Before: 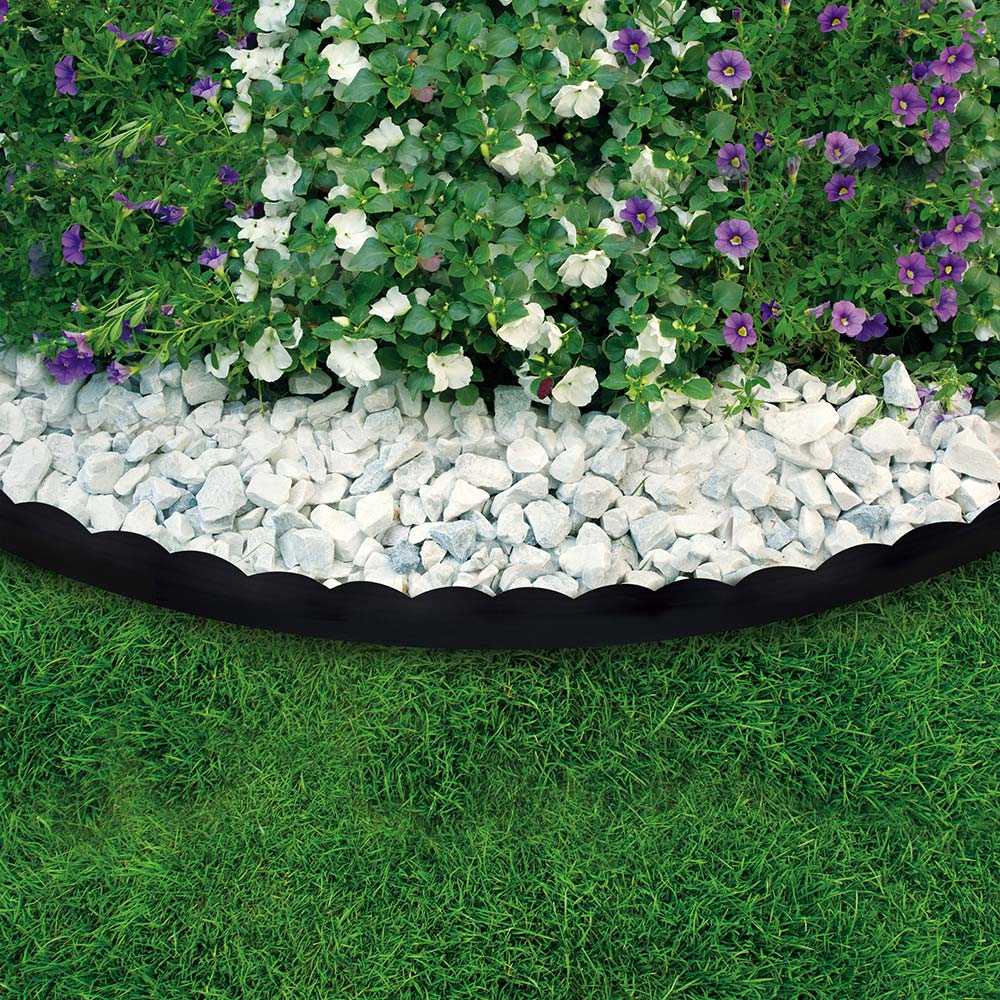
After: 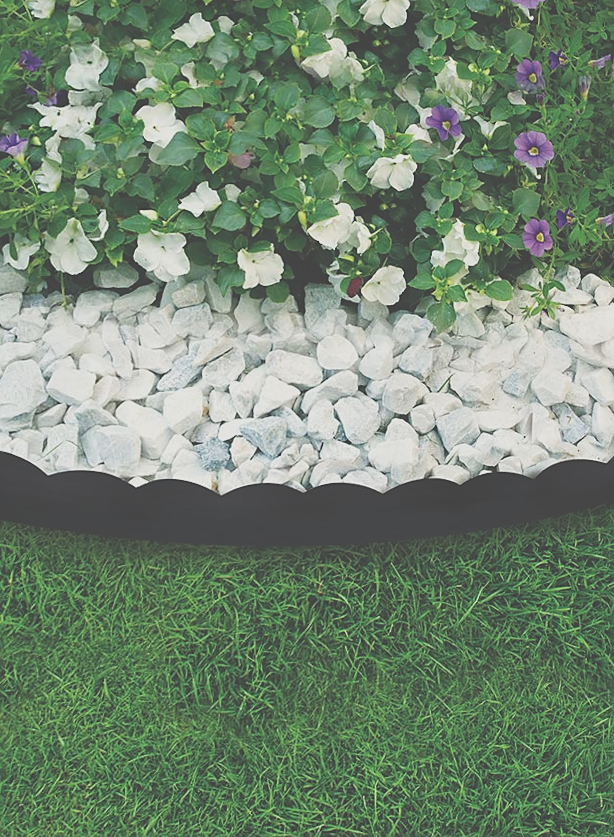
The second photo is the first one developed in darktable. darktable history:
sharpen: radius 1.458, amount 0.398, threshold 1.271
sigmoid: contrast 1.22, skew 0.65
crop and rotate: left 22.918%, top 5.629%, right 14.711%, bottom 2.247%
rotate and perspective: rotation -0.013°, lens shift (vertical) -0.027, lens shift (horizontal) 0.178, crop left 0.016, crop right 0.989, crop top 0.082, crop bottom 0.918
exposure: black level correction -0.062, exposure -0.05 EV, compensate highlight preservation false
